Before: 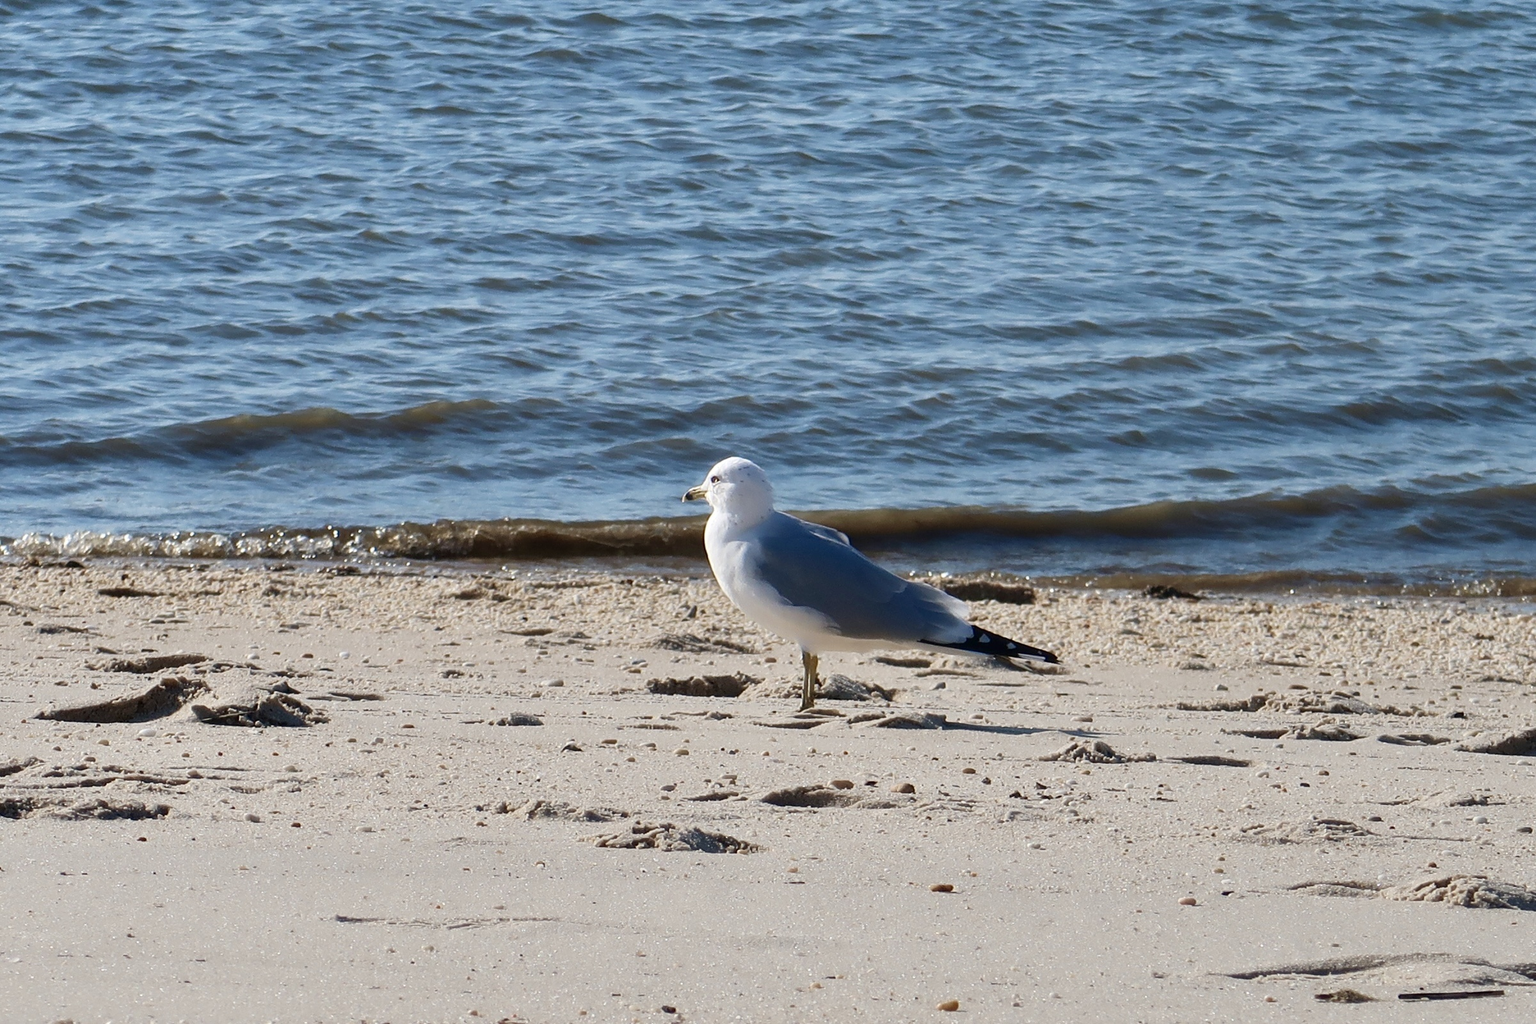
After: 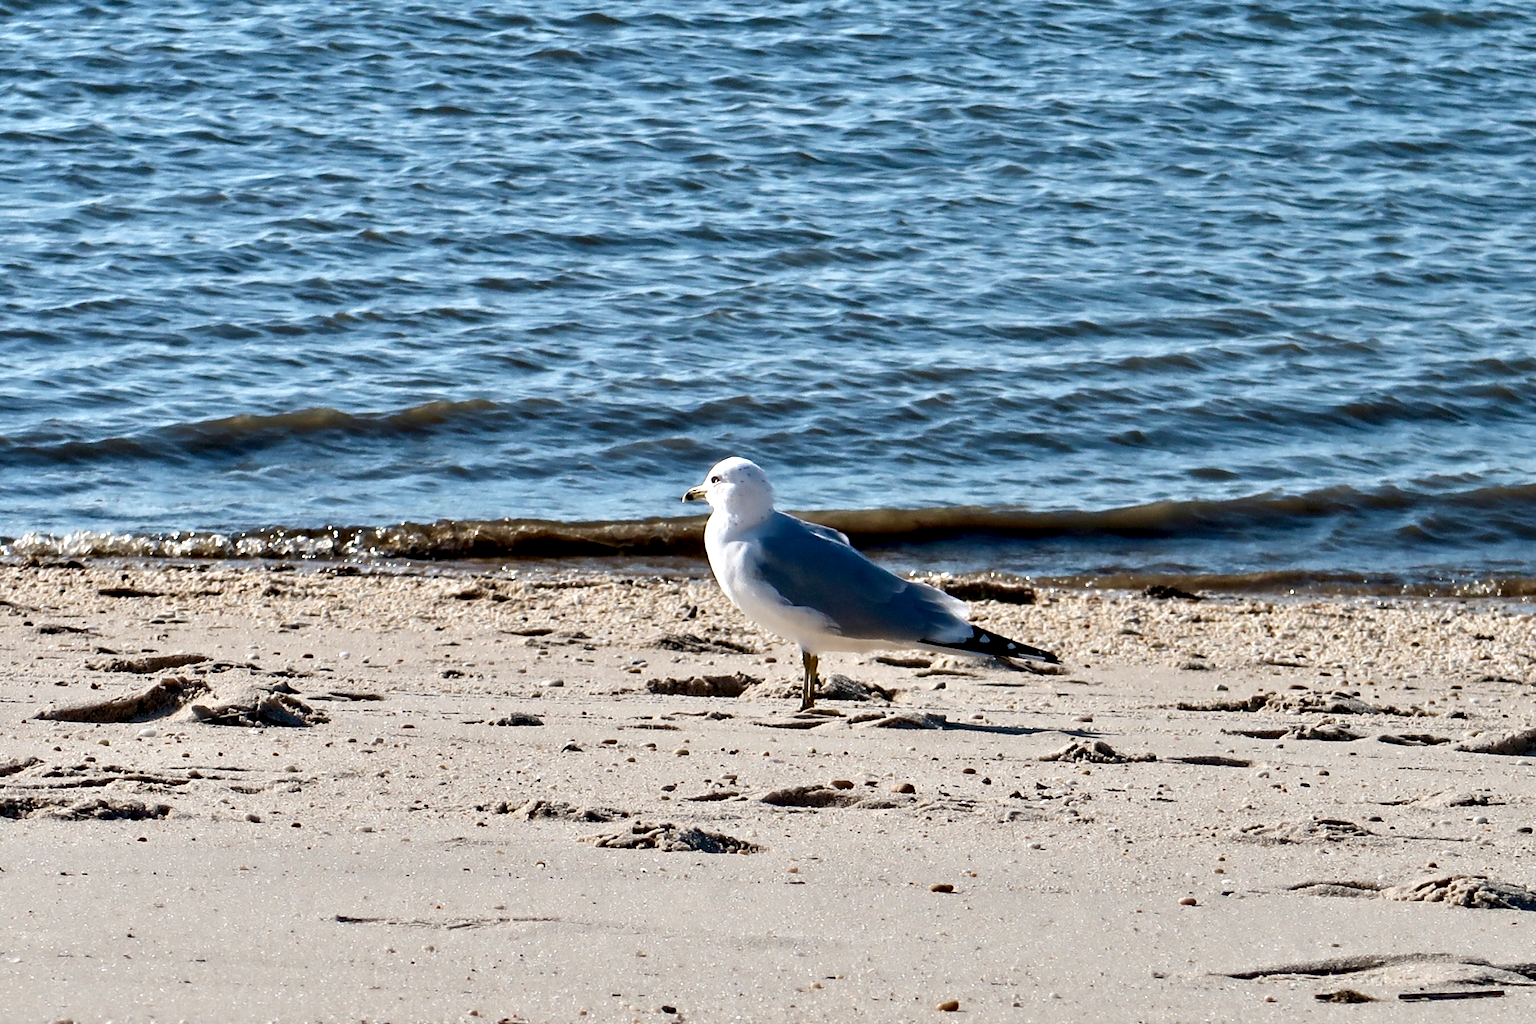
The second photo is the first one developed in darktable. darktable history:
exposure: black level correction 0.007, exposure 0.159 EV, compensate highlight preservation false
contrast equalizer: y [[0.511, 0.558, 0.631, 0.632, 0.559, 0.512], [0.5 ×6], [0.507, 0.559, 0.627, 0.644, 0.647, 0.647], [0 ×6], [0 ×6]]
